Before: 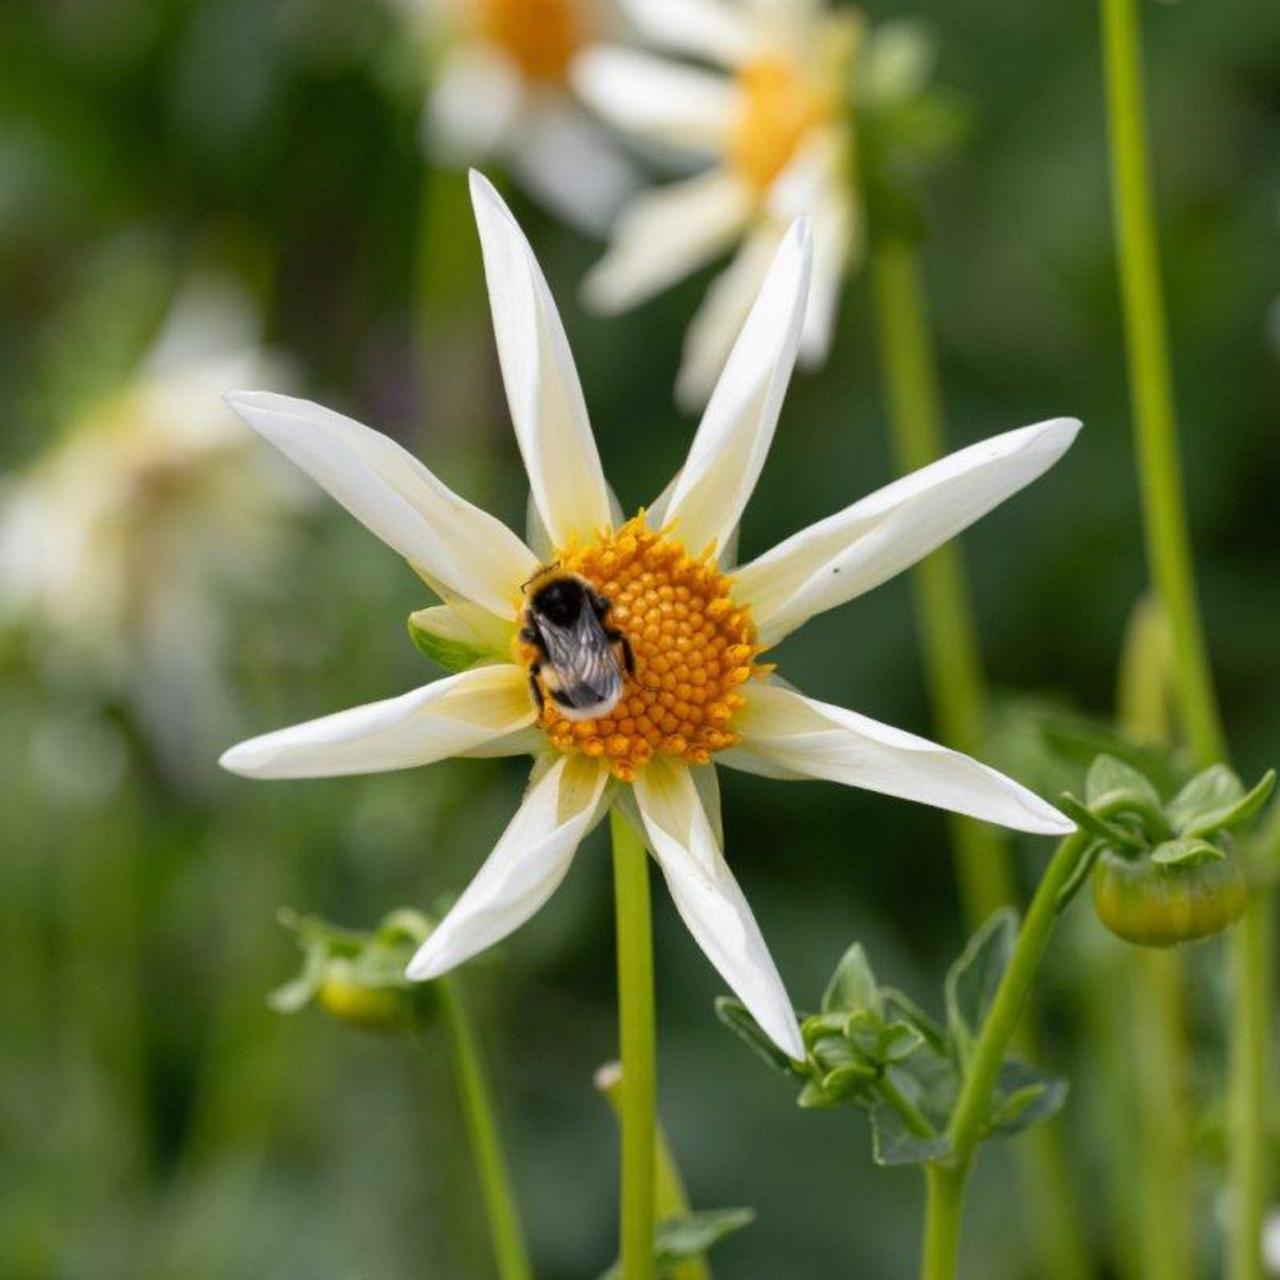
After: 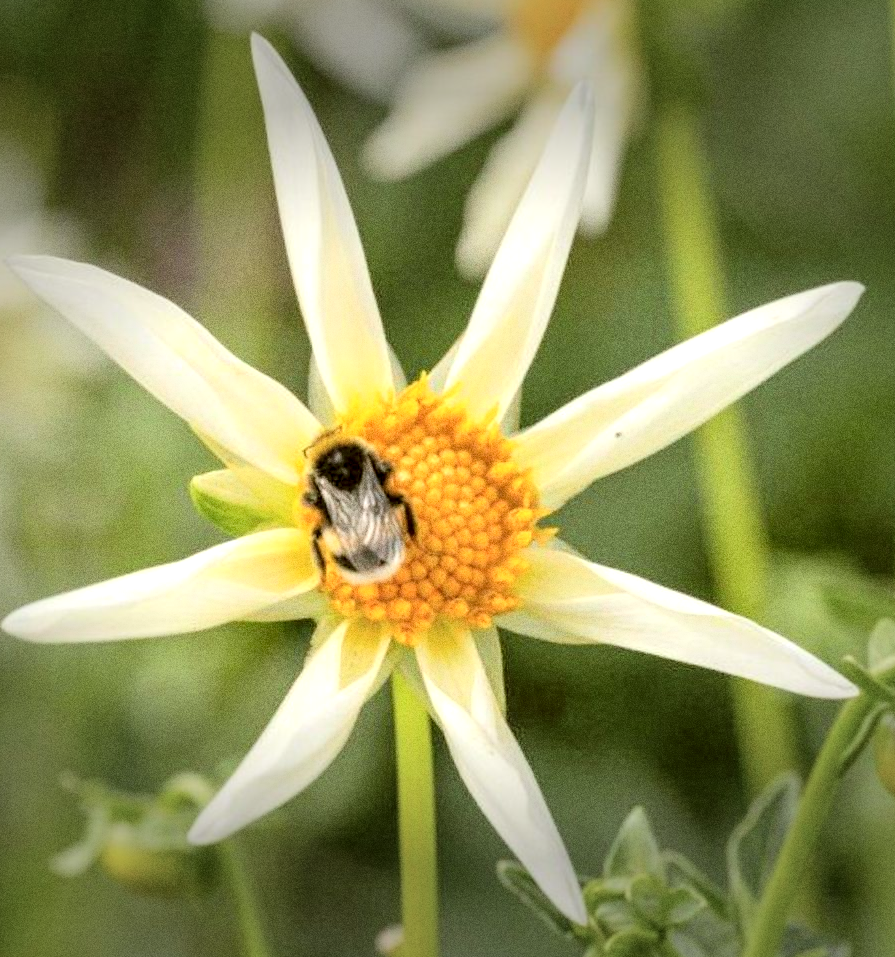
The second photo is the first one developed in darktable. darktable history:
crop and rotate: left 17.046%, top 10.659%, right 12.989%, bottom 14.553%
grain: coarseness 0.09 ISO, strength 40%
local contrast: highlights 60%, shadows 60%, detail 160%
contrast brightness saturation: brightness 0.15
vignetting: fall-off start 70.97%, brightness -0.584, saturation -0.118, width/height ratio 1.333
color correction: highlights a* -1.43, highlights b* 10.12, shadows a* 0.395, shadows b* 19.35
global tonemap: drago (0.7, 100)
